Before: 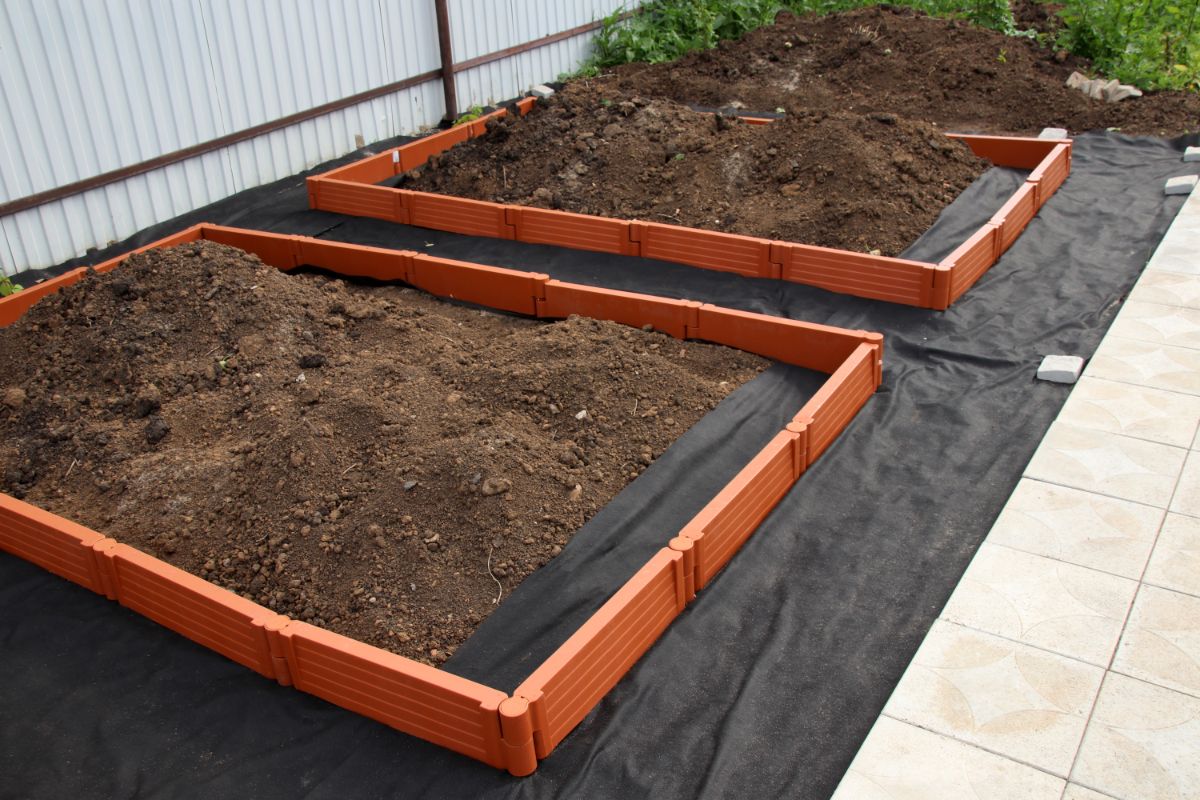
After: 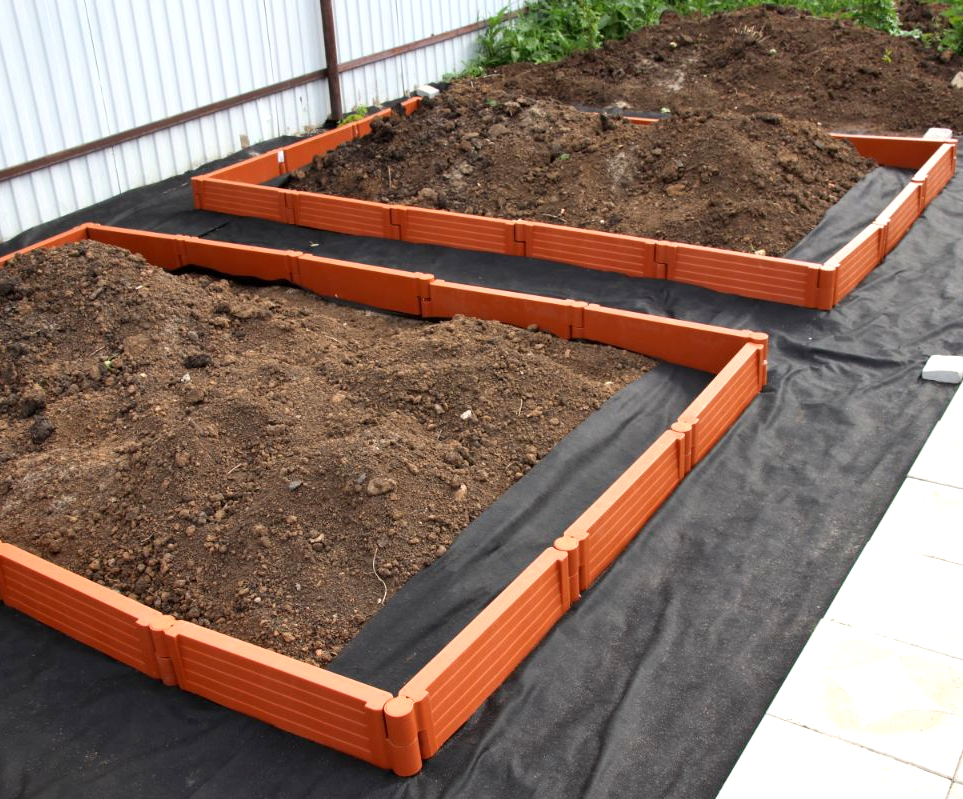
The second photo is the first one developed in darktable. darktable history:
exposure: exposure 0.527 EV, compensate highlight preservation false
crop and rotate: left 9.593%, right 10.123%
